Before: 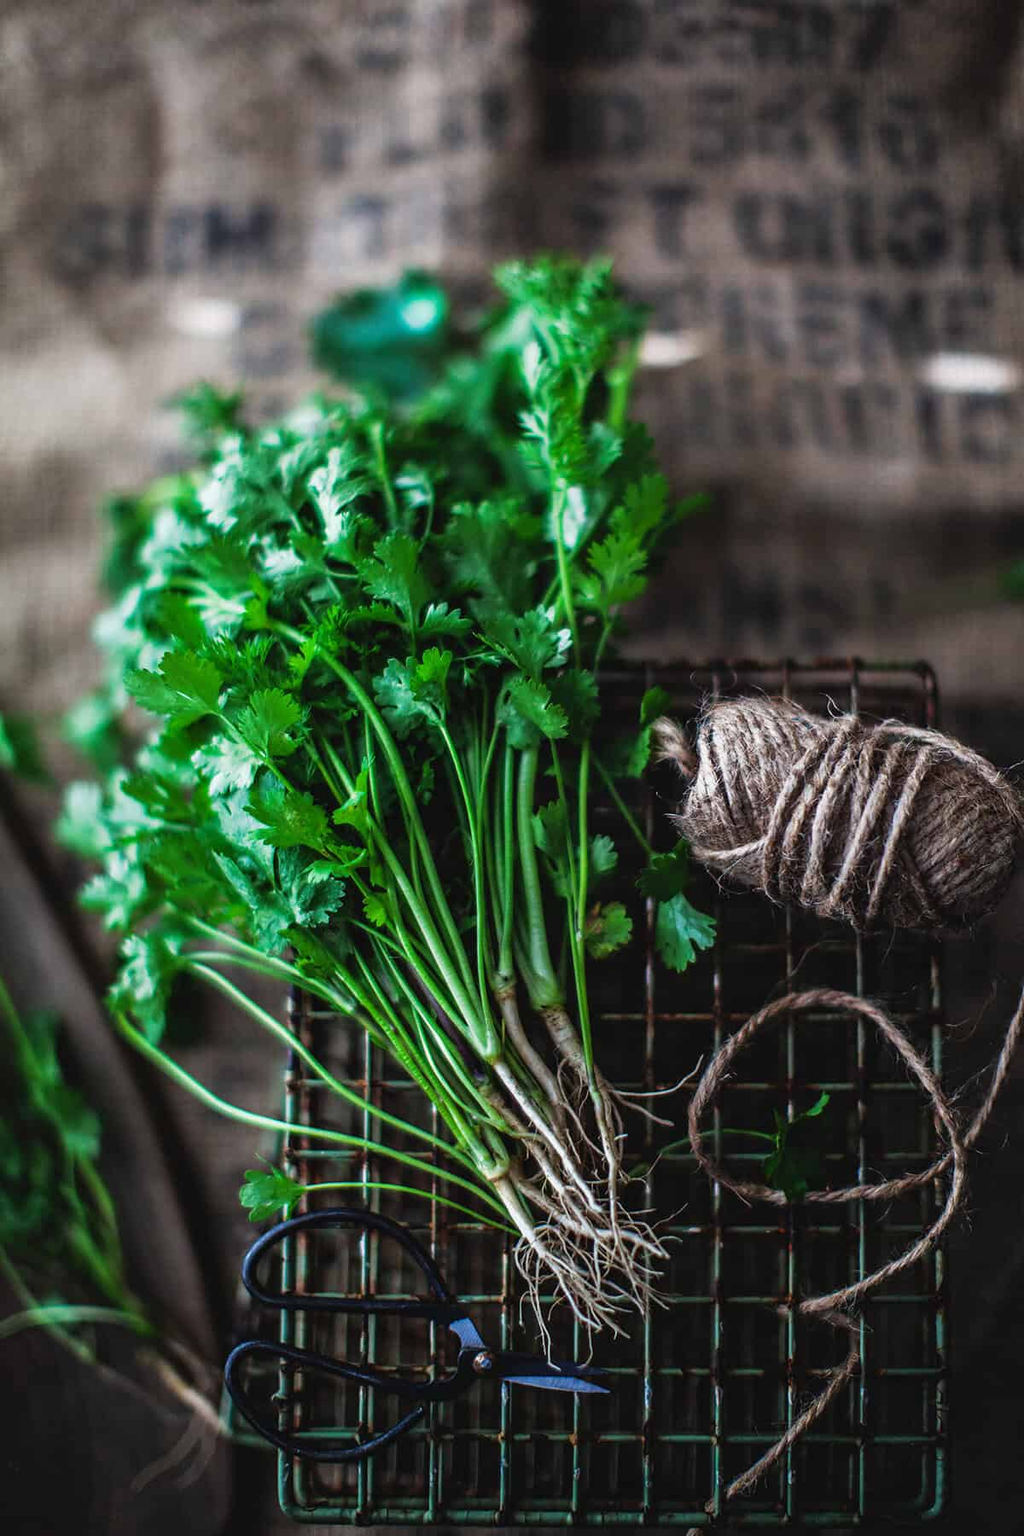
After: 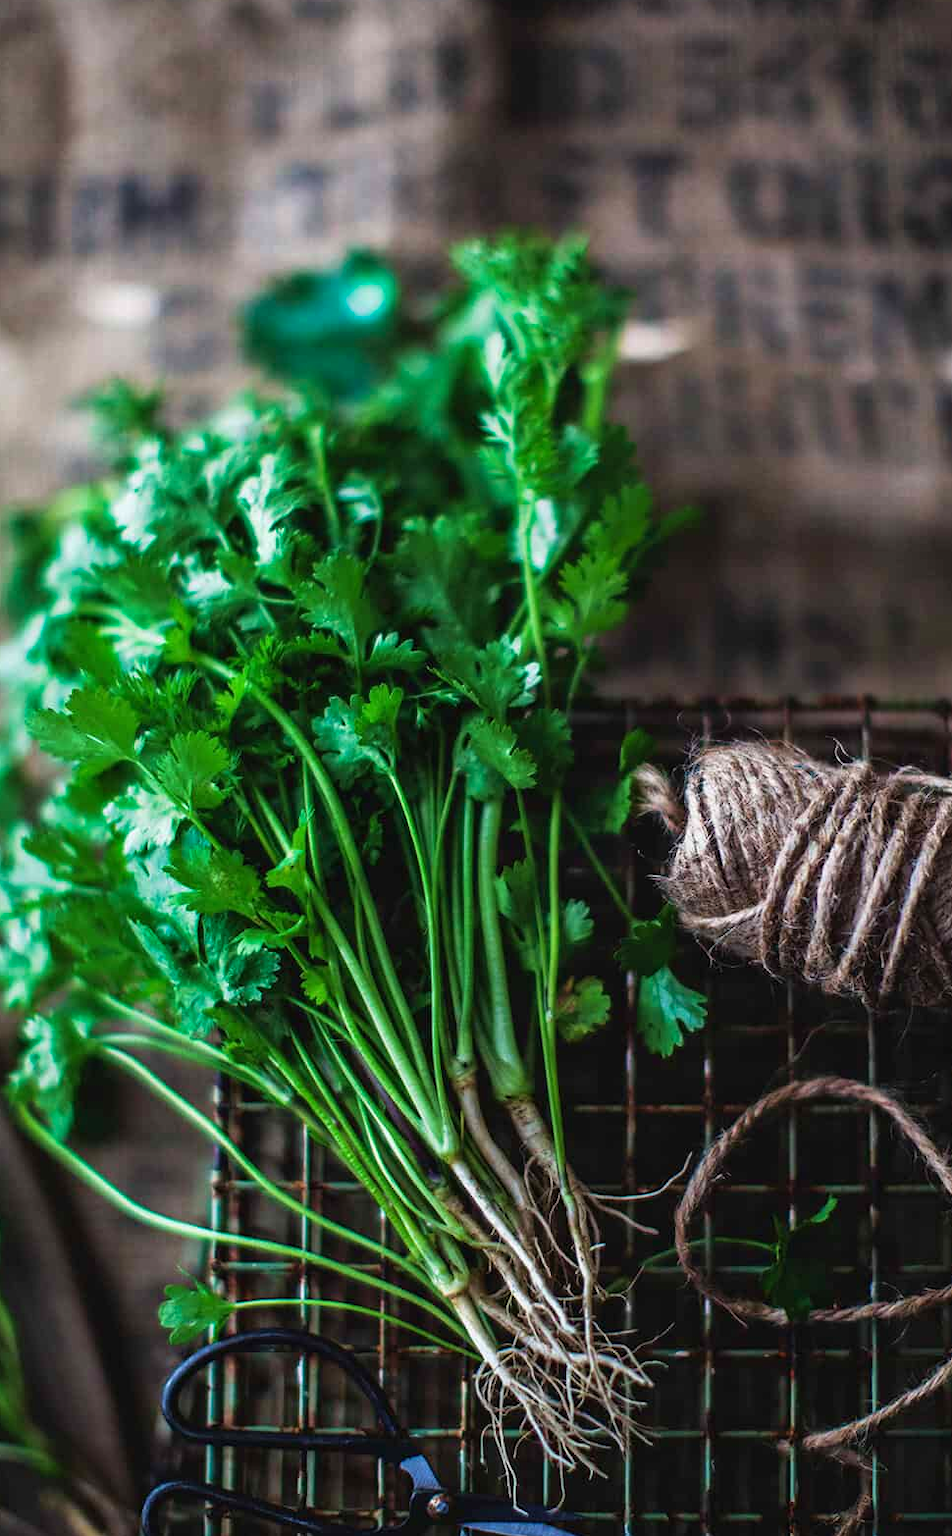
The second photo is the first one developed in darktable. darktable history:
velvia: on, module defaults
exposure: compensate highlight preservation false
crop: left 9.929%, top 3.475%, right 9.188%, bottom 9.529%
